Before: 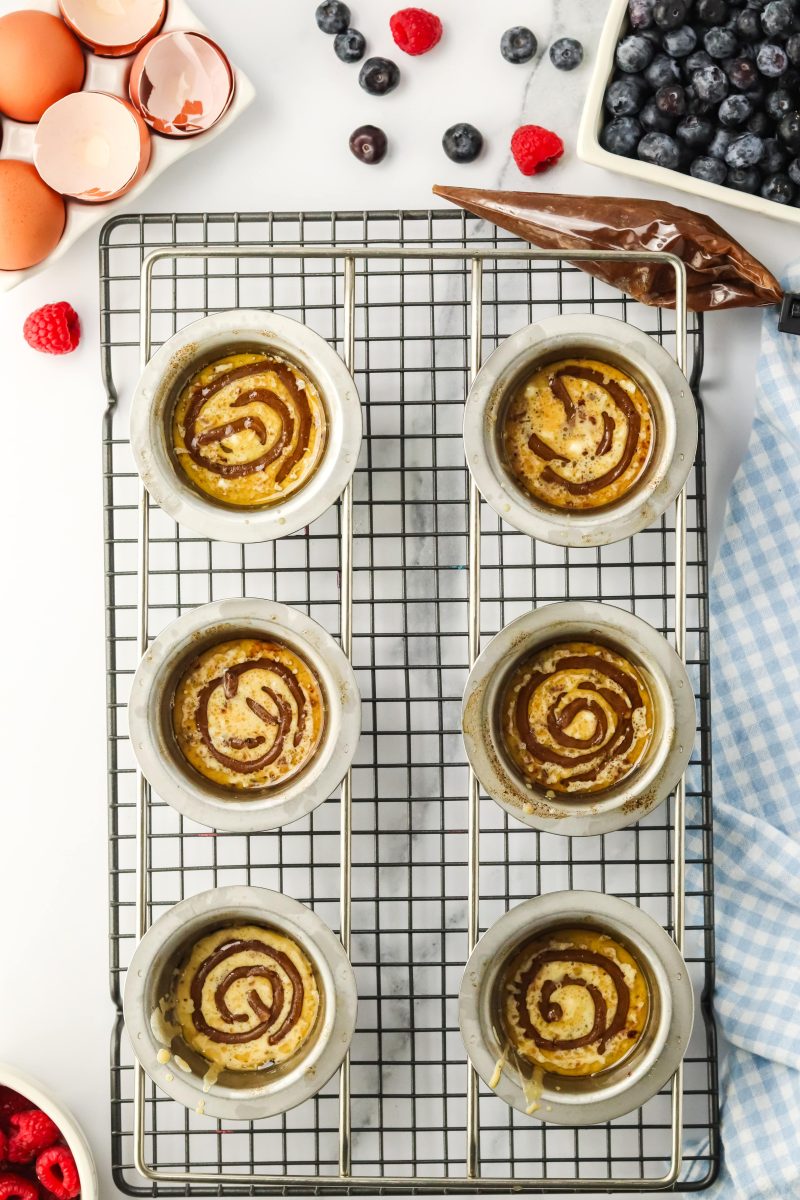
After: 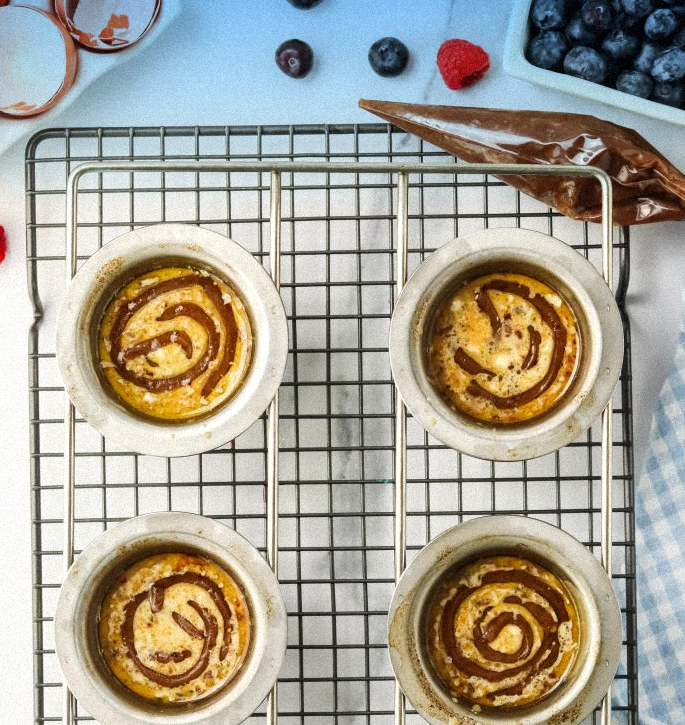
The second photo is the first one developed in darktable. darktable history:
crop and rotate: left 9.345%, top 7.22%, right 4.982%, bottom 32.331%
local contrast: mode bilateral grid, contrast 20, coarseness 50, detail 120%, midtone range 0.2
graduated density: density 2.02 EV, hardness 44%, rotation 0.374°, offset 8.21, hue 208.8°, saturation 97%
grain: mid-tones bias 0%
